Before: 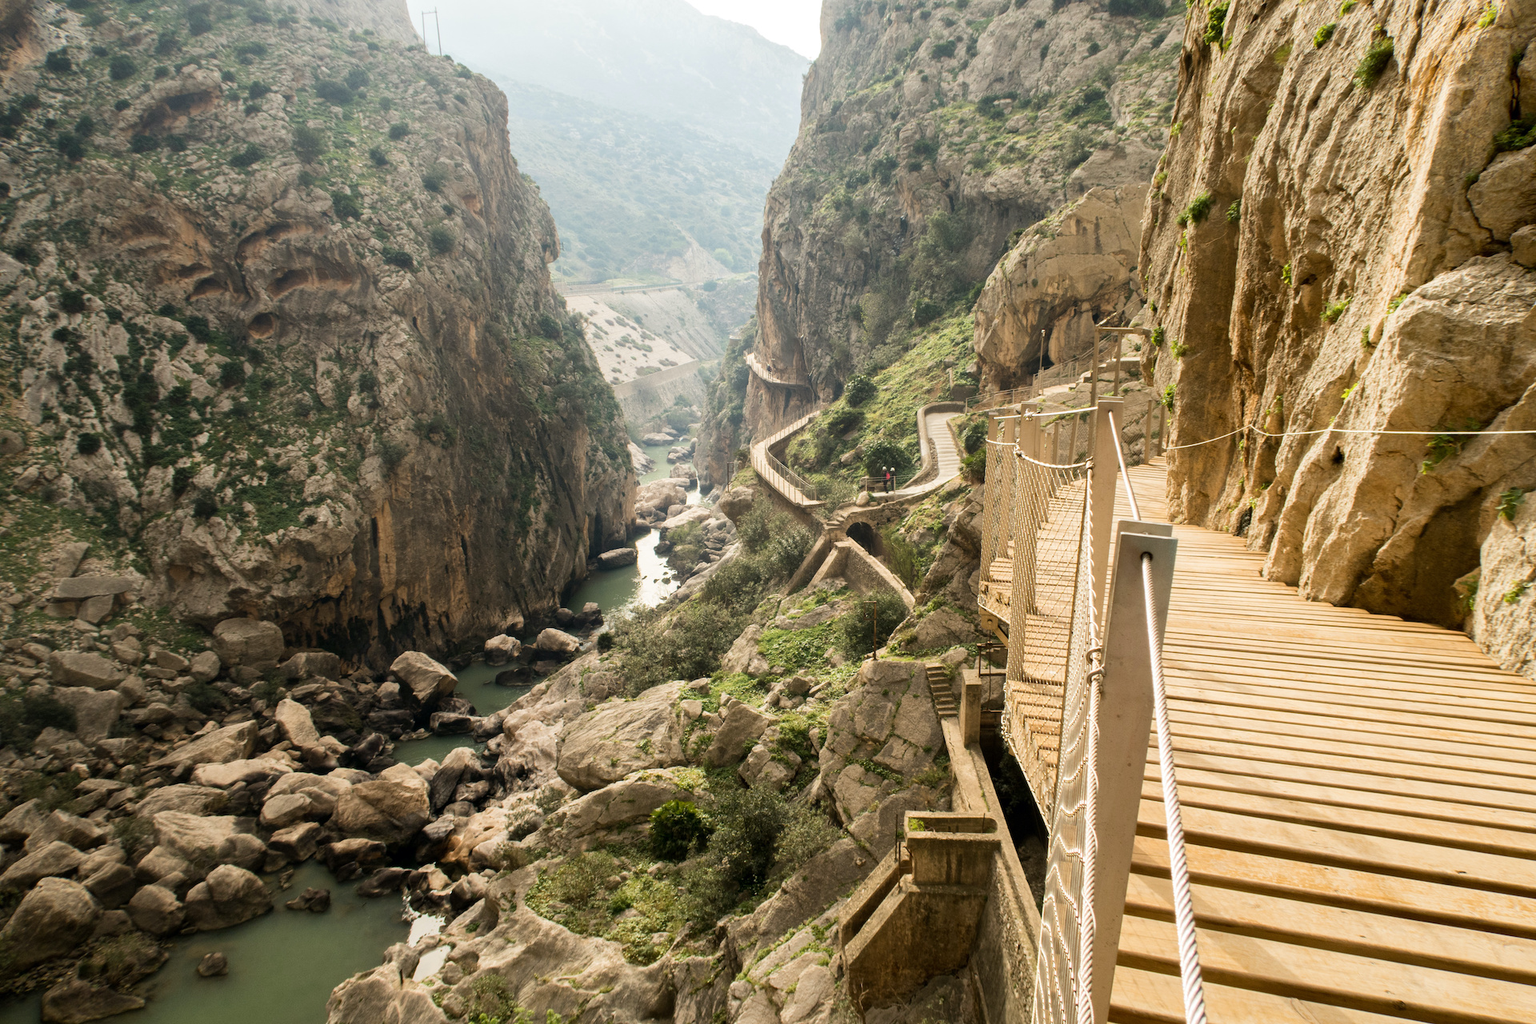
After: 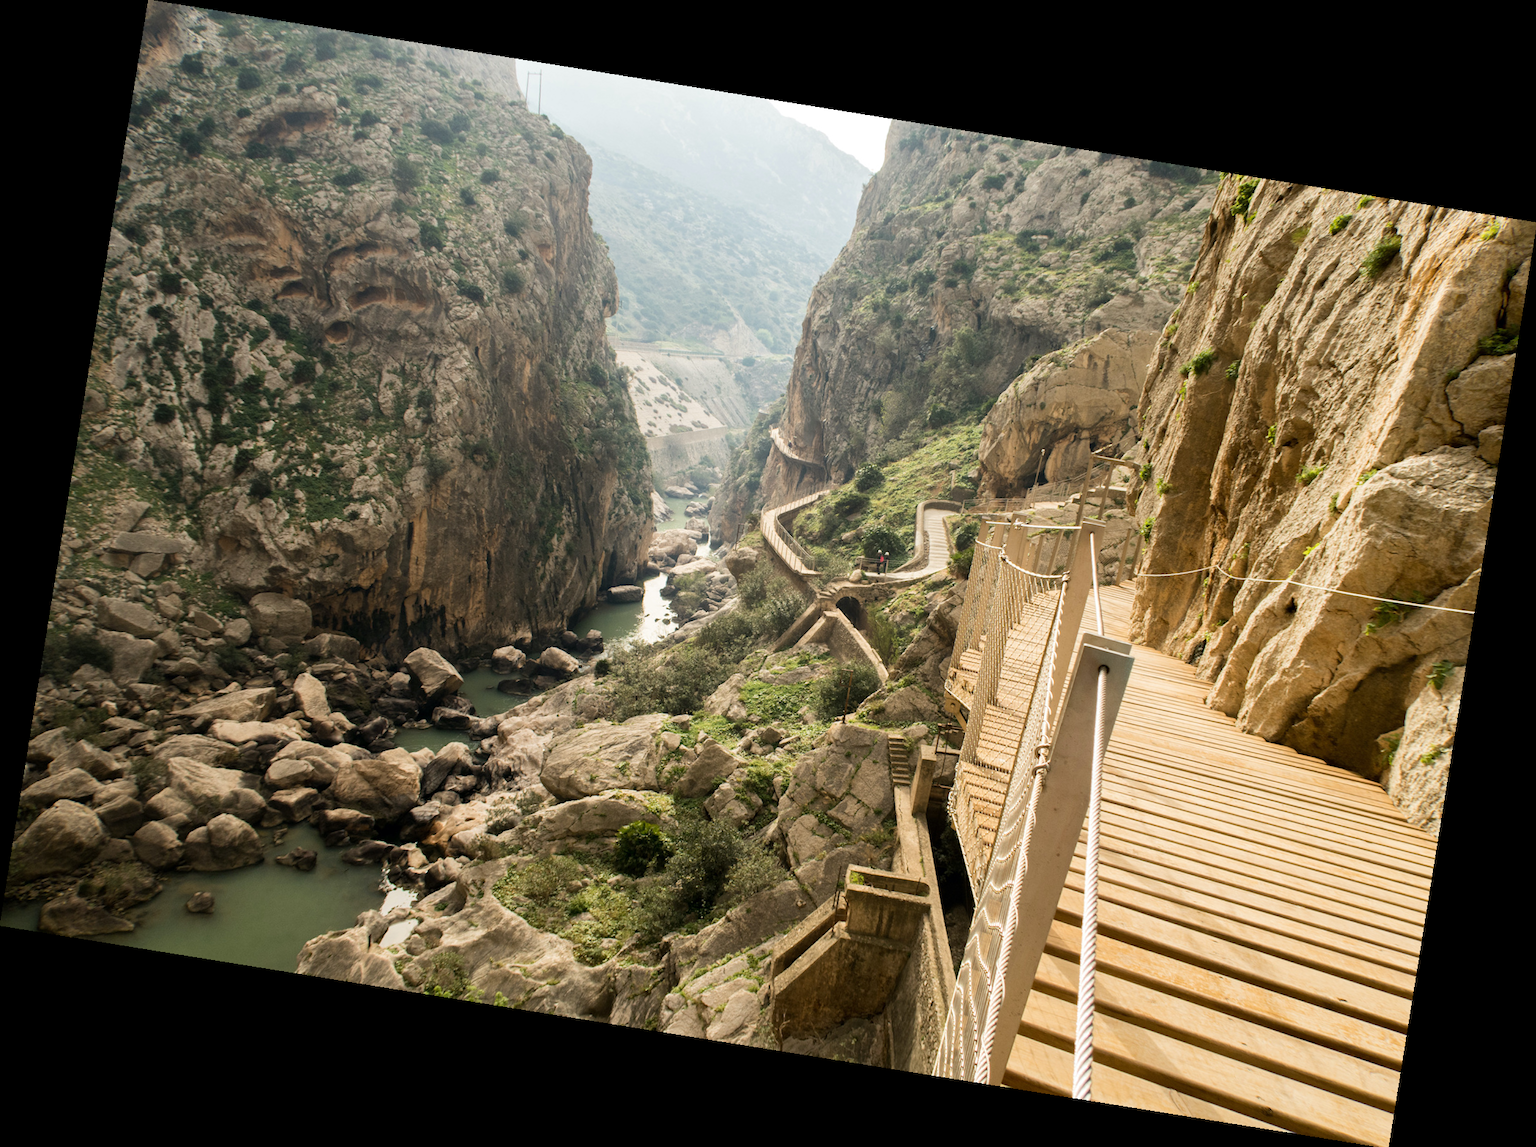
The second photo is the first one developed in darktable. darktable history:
color zones: curves: ch0 [(0, 0.5) (0.143, 0.5) (0.286, 0.5) (0.429, 0.495) (0.571, 0.437) (0.714, 0.44) (0.857, 0.496) (1, 0.5)]
rotate and perspective: rotation 9.12°, automatic cropping off
